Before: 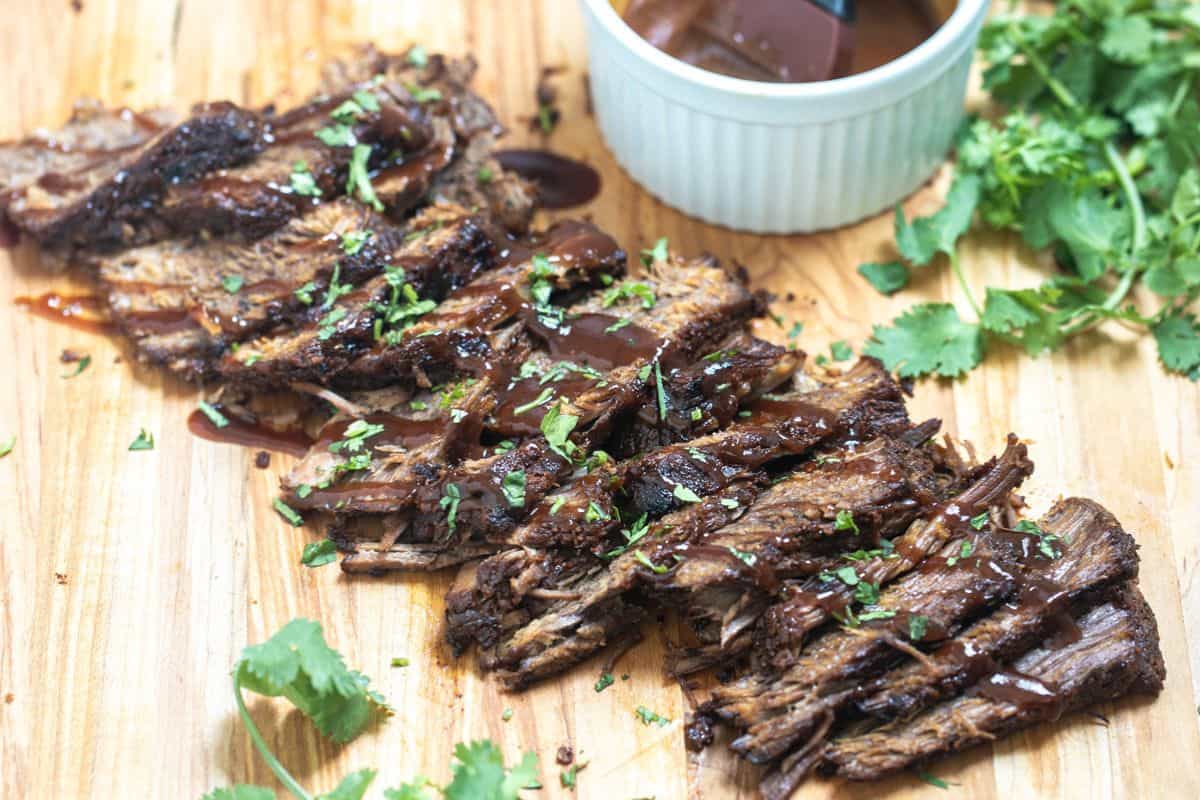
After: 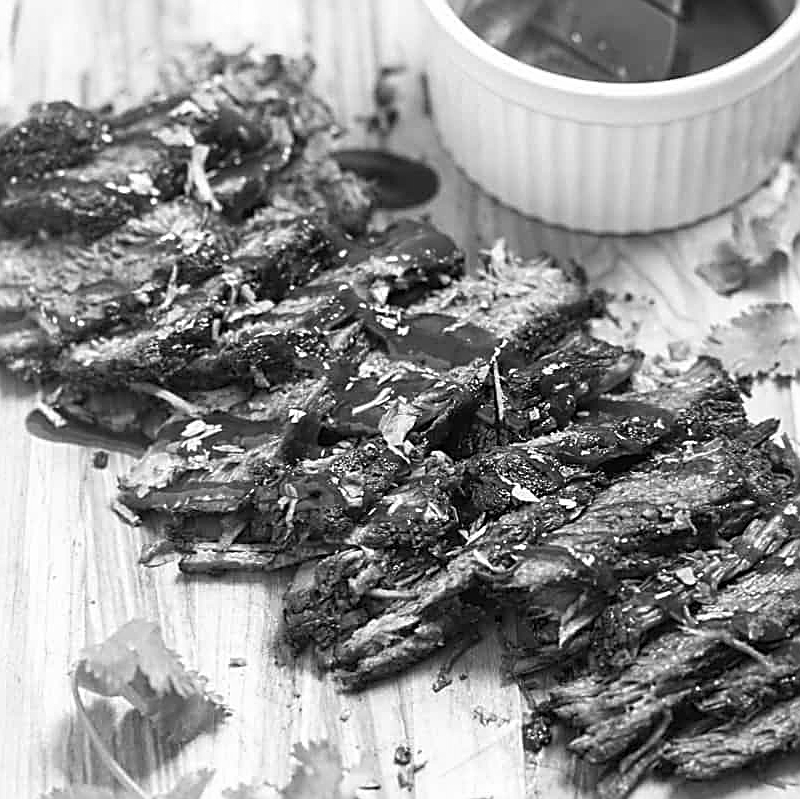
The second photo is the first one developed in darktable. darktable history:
monochrome: on, module defaults
sharpen: amount 1
crop and rotate: left 13.537%, right 19.796%
white balance: emerald 1
